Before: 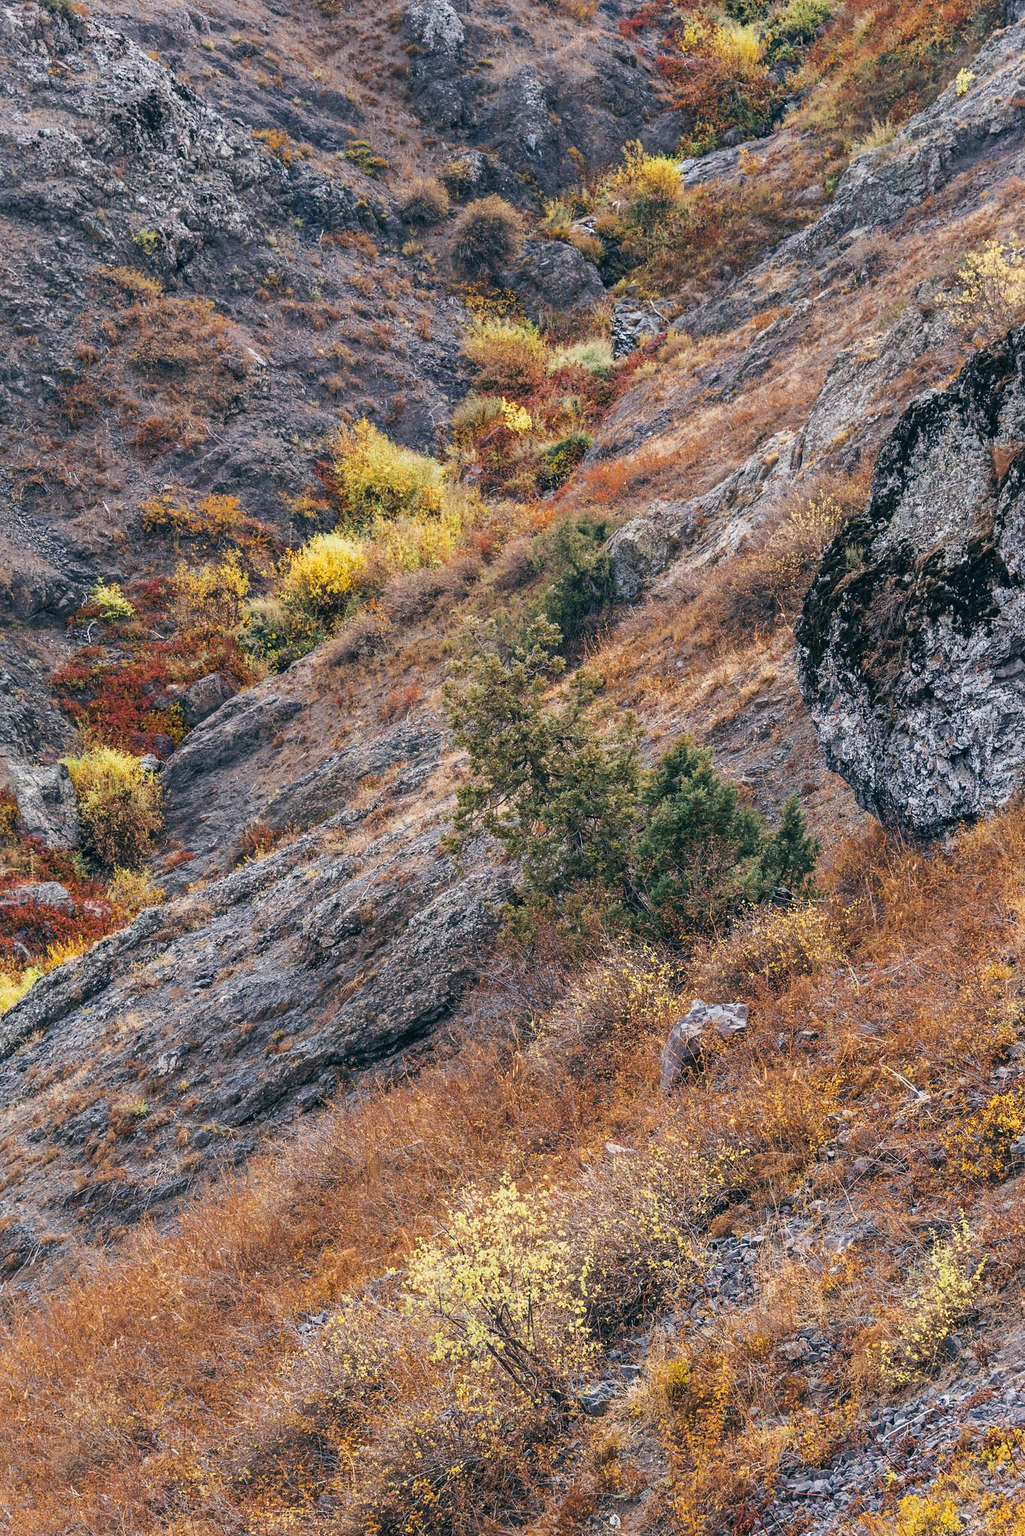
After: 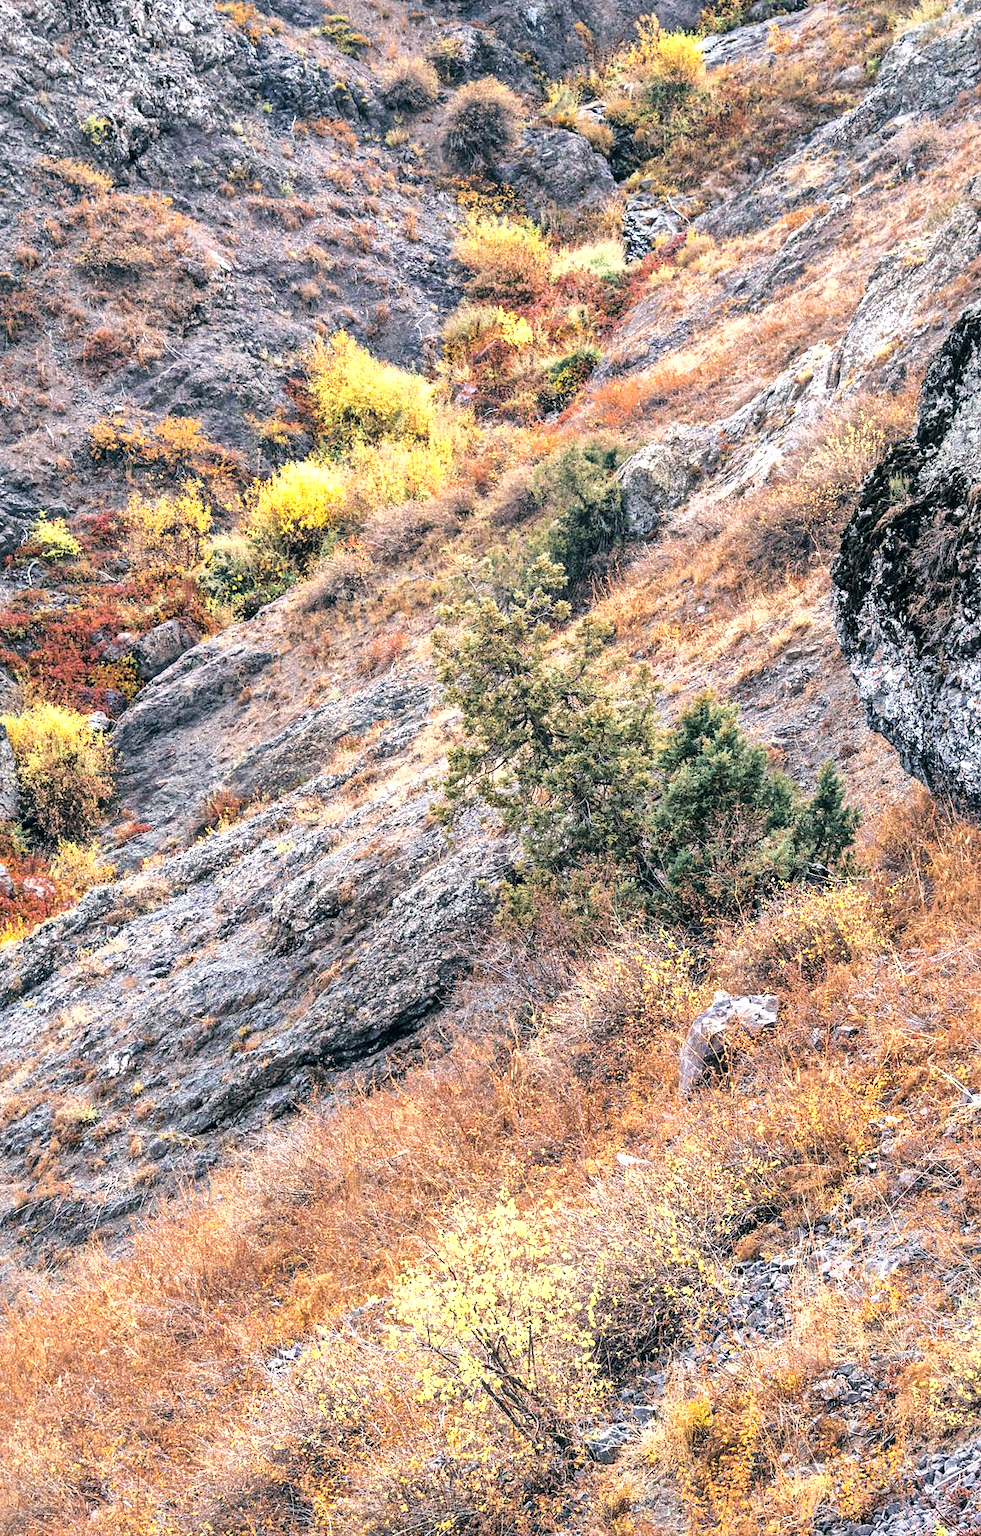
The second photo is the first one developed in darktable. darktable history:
crop: left 6.19%, top 8.313%, right 9.524%, bottom 3.637%
tone curve: curves: ch0 [(0, 0) (0.003, 0.004) (0.011, 0.015) (0.025, 0.033) (0.044, 0.058) (0.069, 0.091) (0.1, 0.131) (0.136, 0.178) (0.177, 0.232) (0.224, 0.294) (0.277, 0.362) (0.335, 0.434) (0.399, 0.512) (0.468, 0.582) (0.543, 0.646) (0.623, 0.713) (0.709, 0.783) (0.801, 0.876) (0.898, 0.938) (1, 1)], color space Lab, independent channels, preserve colors none
local contrast: mode bilateral grid, contrast 20, coarseness 49, detail 149%, midtone range 0.2
tone equalizer: -8 EV -0.751 EV, -7 EV -0.678 EV, -6 EV -0.58 EV, -5 EV -0.379 EV, -3 EV 0.369 EV, -2 EV 0.6 EV, -1 EV 0.691 EV, +0 EV 0.764 EV
